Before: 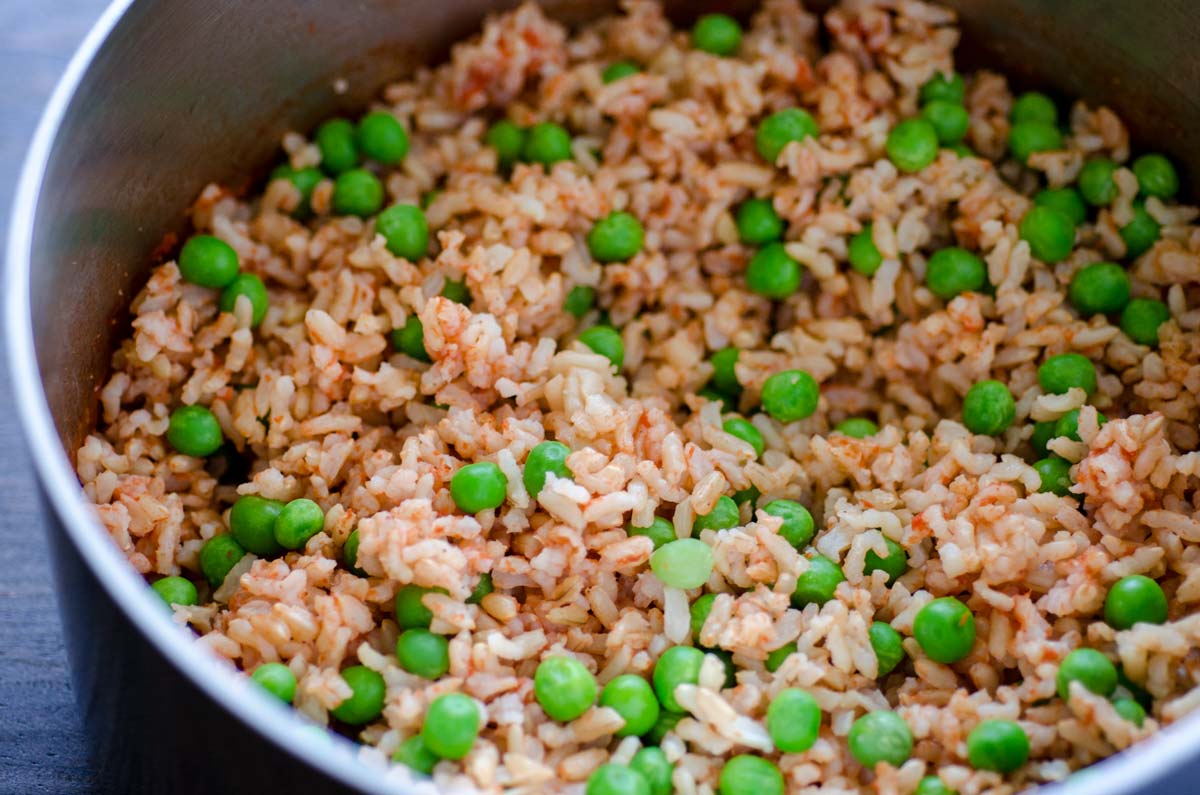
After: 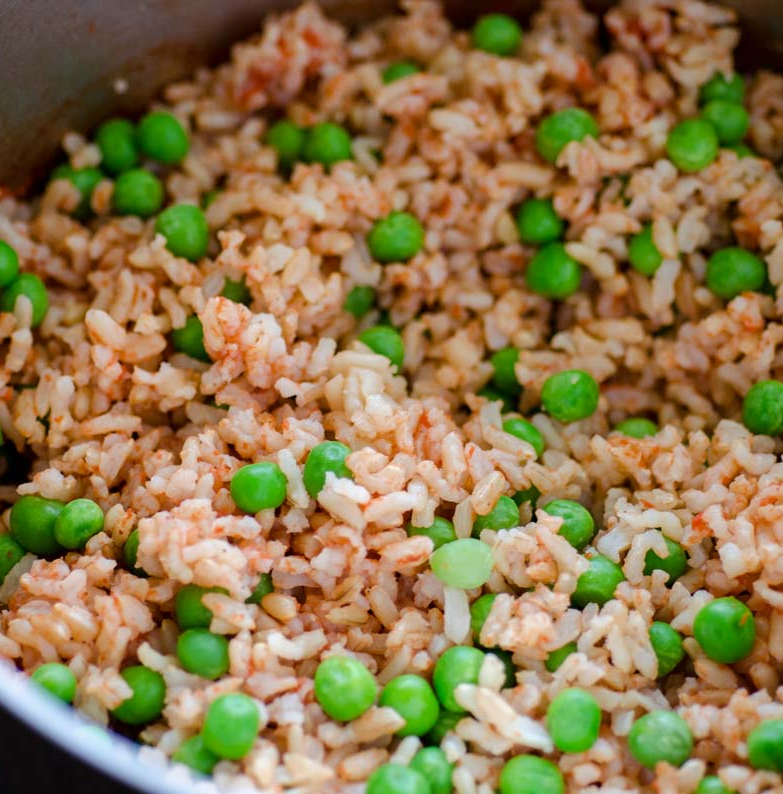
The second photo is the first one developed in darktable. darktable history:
crop and rotate: left 18.395%, right 16.306%
